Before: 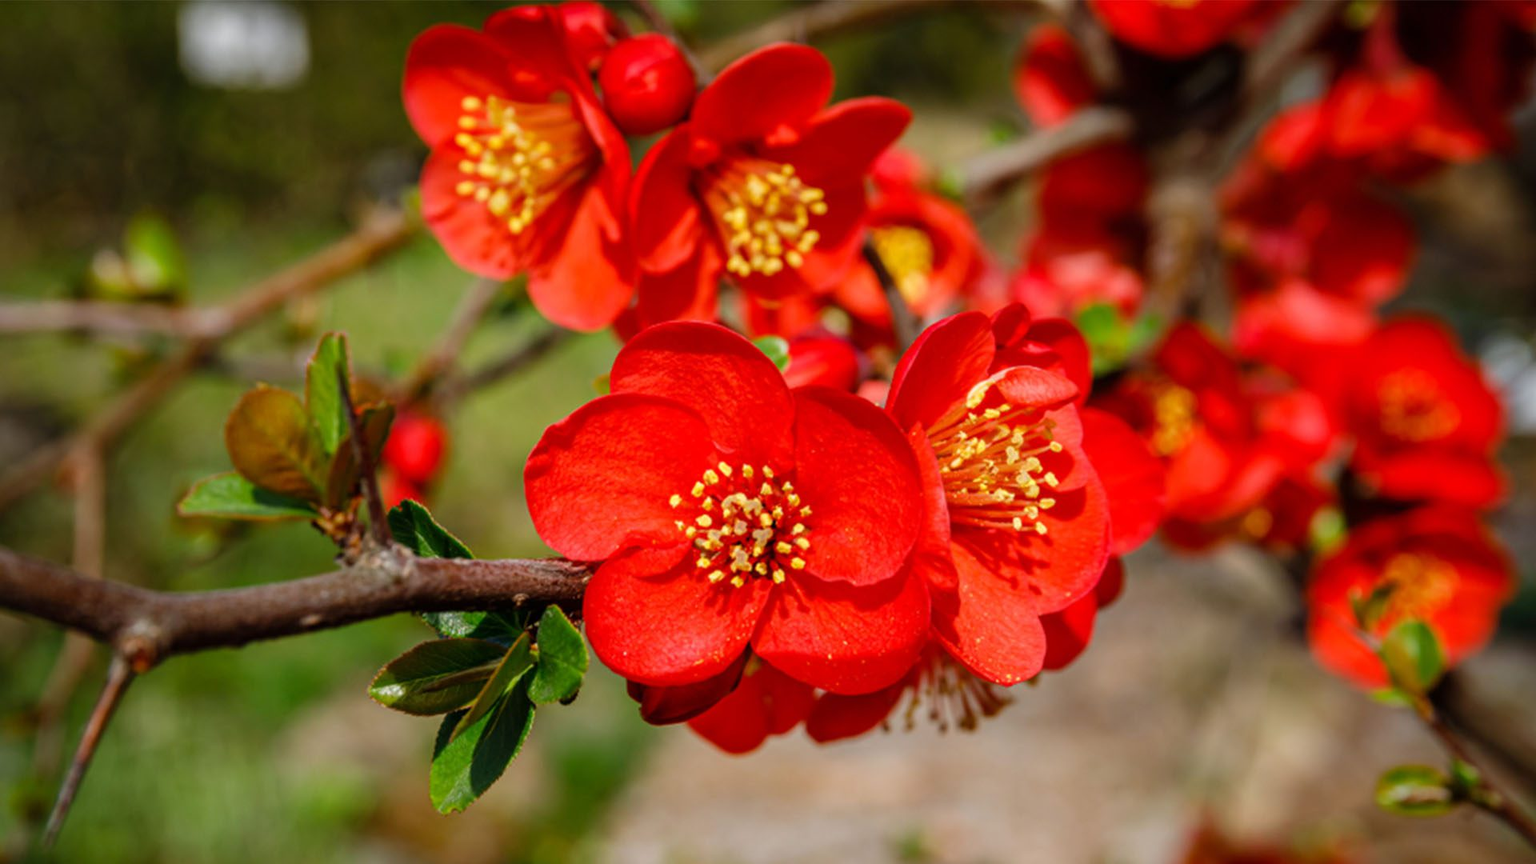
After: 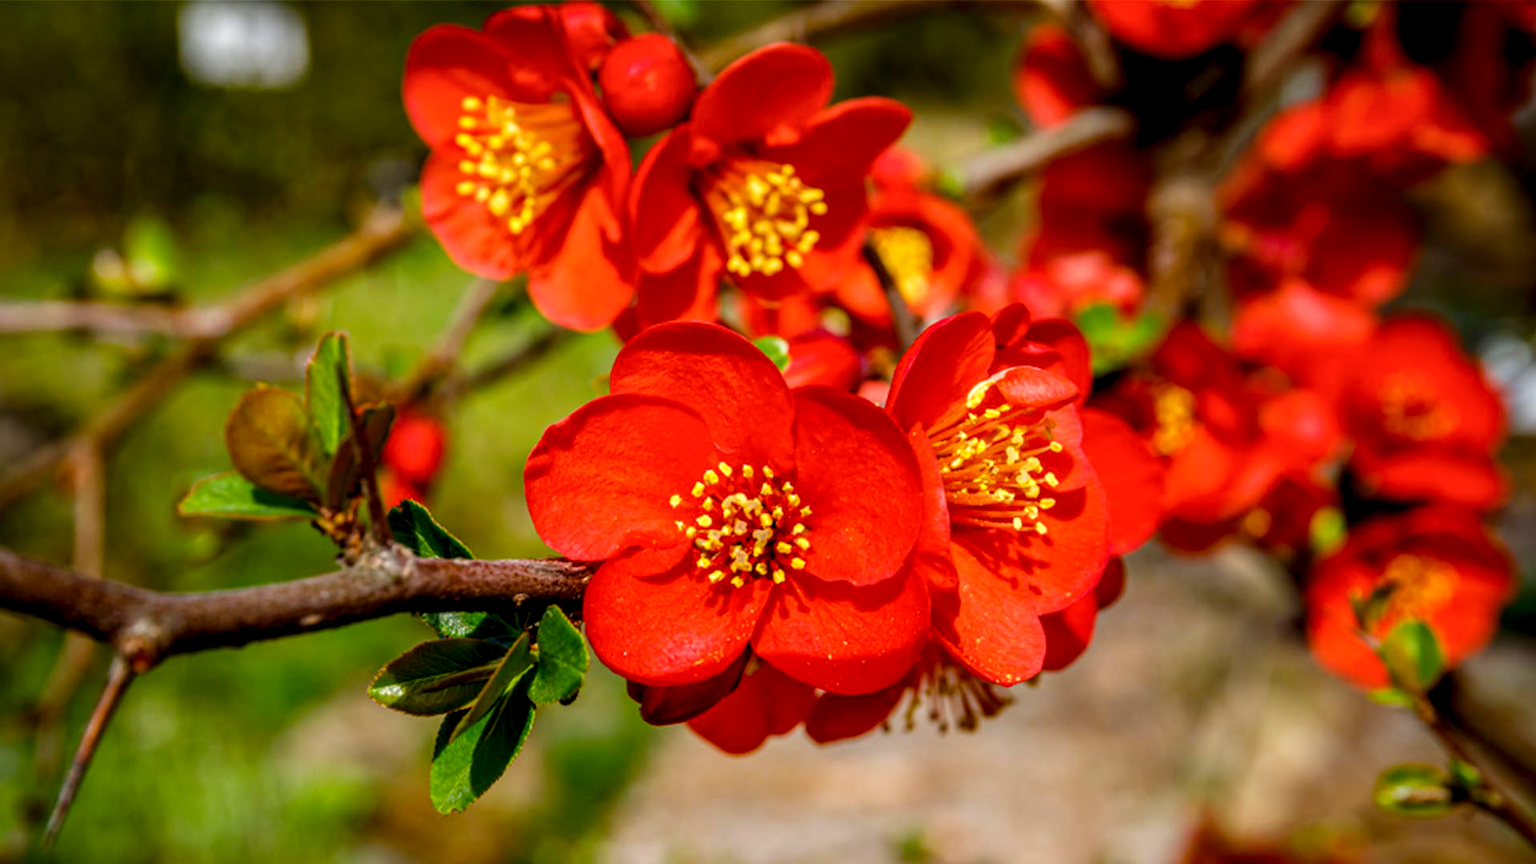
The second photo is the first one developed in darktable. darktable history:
color balance rgb: linear chroma grading › shadows 15.317%, perceptual saturation grading › global saturation -0.085%, global vibrance 44.409%
local contrast: detail 142%
